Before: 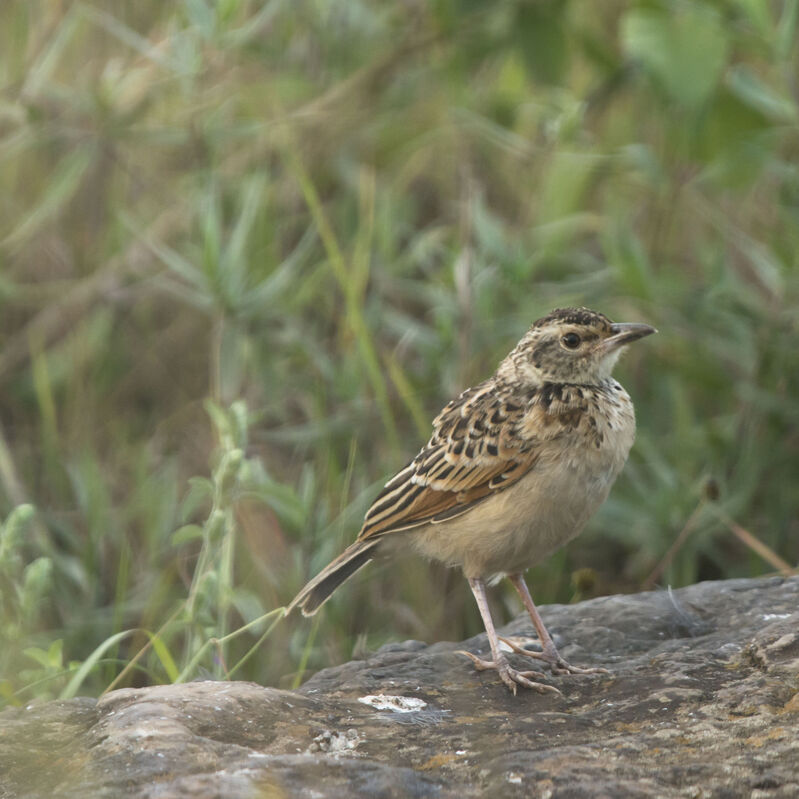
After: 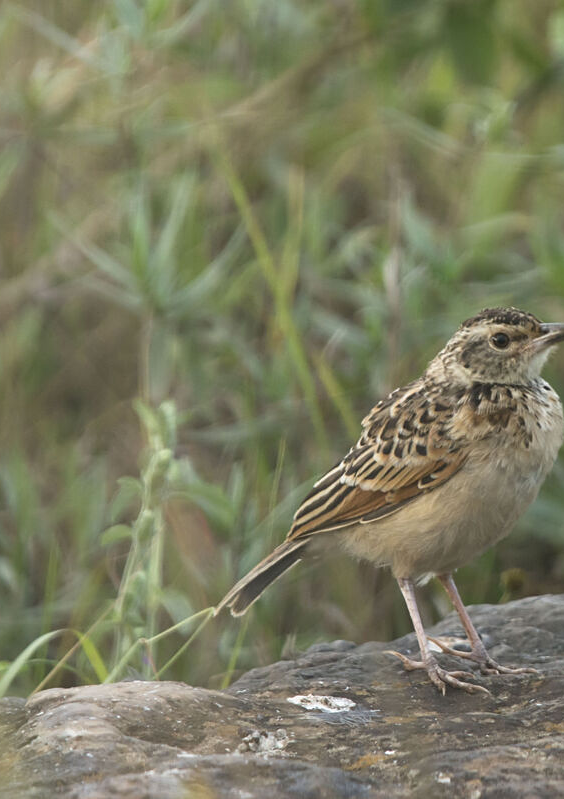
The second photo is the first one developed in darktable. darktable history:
crop and rotate: left 9.011%, right 20.352%
sharpen: amount 0.205
shadows and highlights: soften with gaussian
